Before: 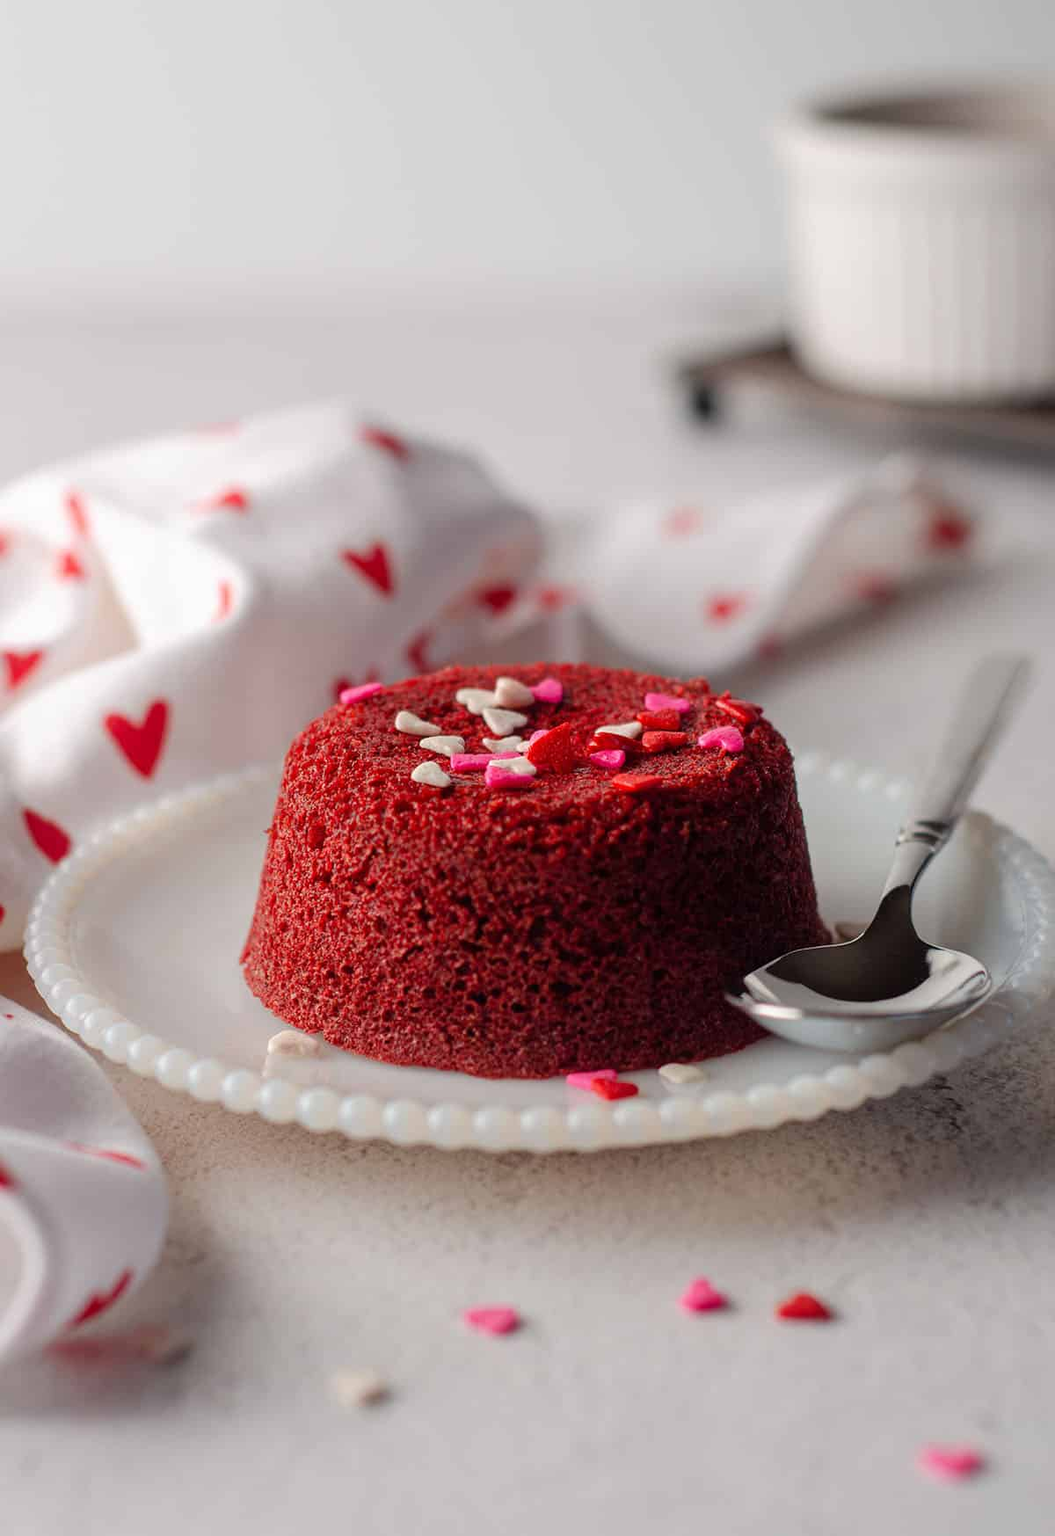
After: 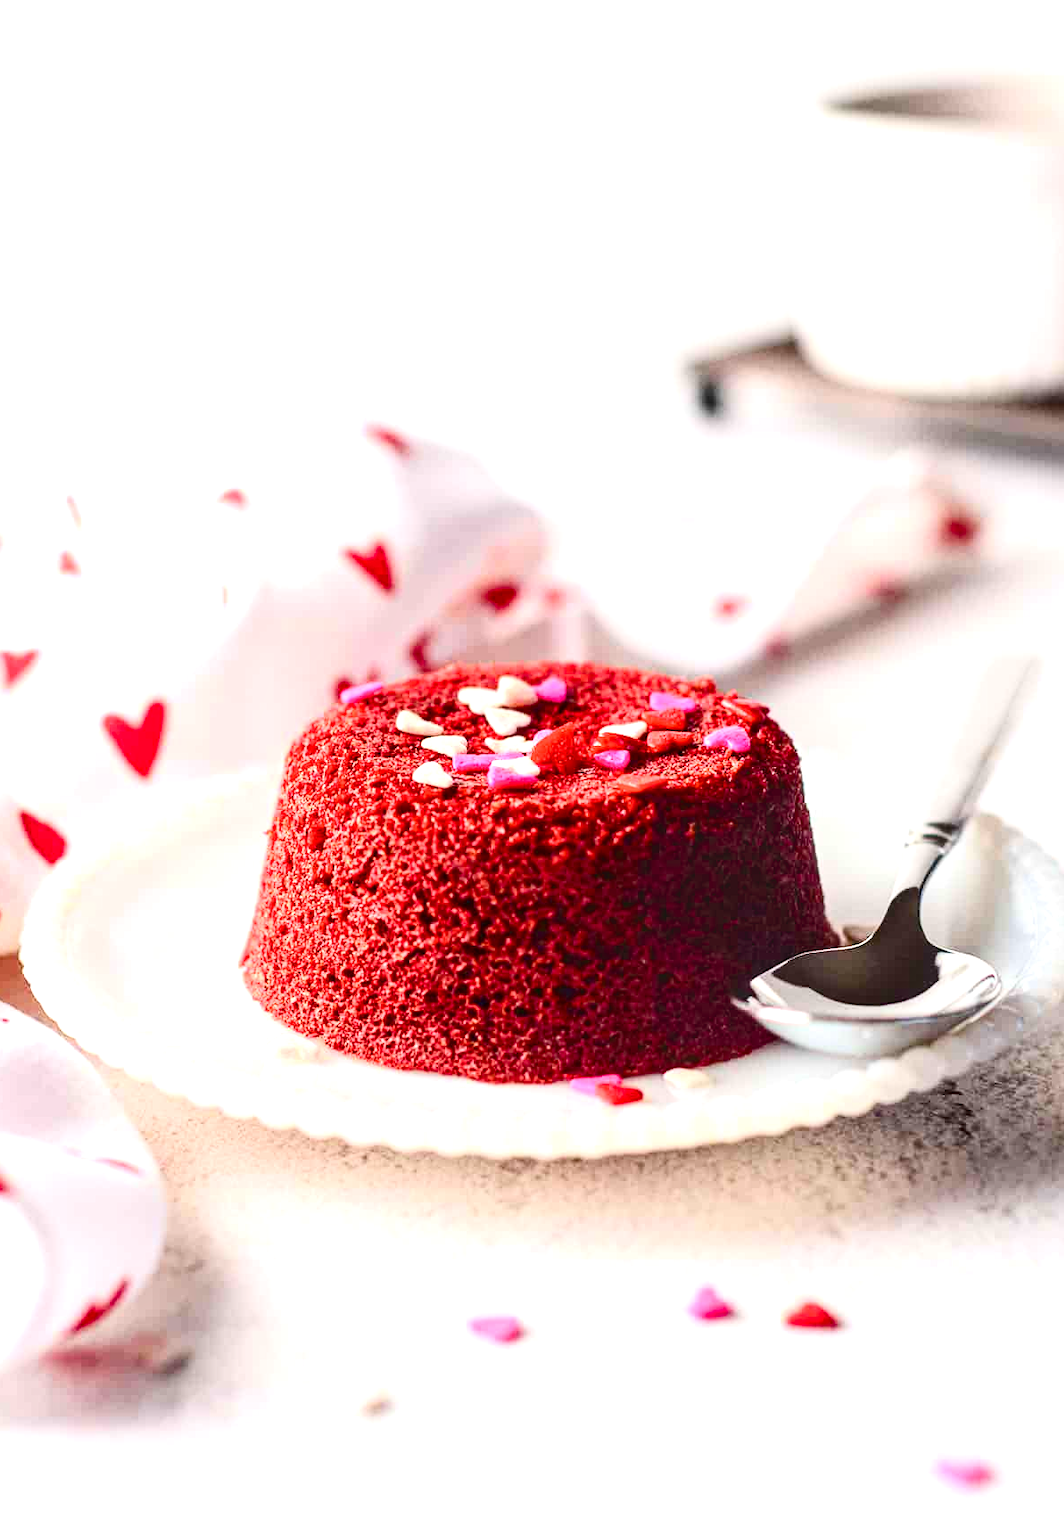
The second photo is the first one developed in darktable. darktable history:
color balance rgb: perceptual saturation grading › global saturation 20%, perceptual saturation grading › highlights -24.728%, perceptual saturation grading › shadows 23.922%, global vibrance 20%
crop: left 0.424%, top 0.731%, right 0.127%, bottom 0.664%
local contrast: on, module defaults
exposure: black level correction 0, exposure 1.441 EV, compensate highlight preservation false
contrast brightness saturation: contrast 0.279
tone equalizer: on, module defaults
